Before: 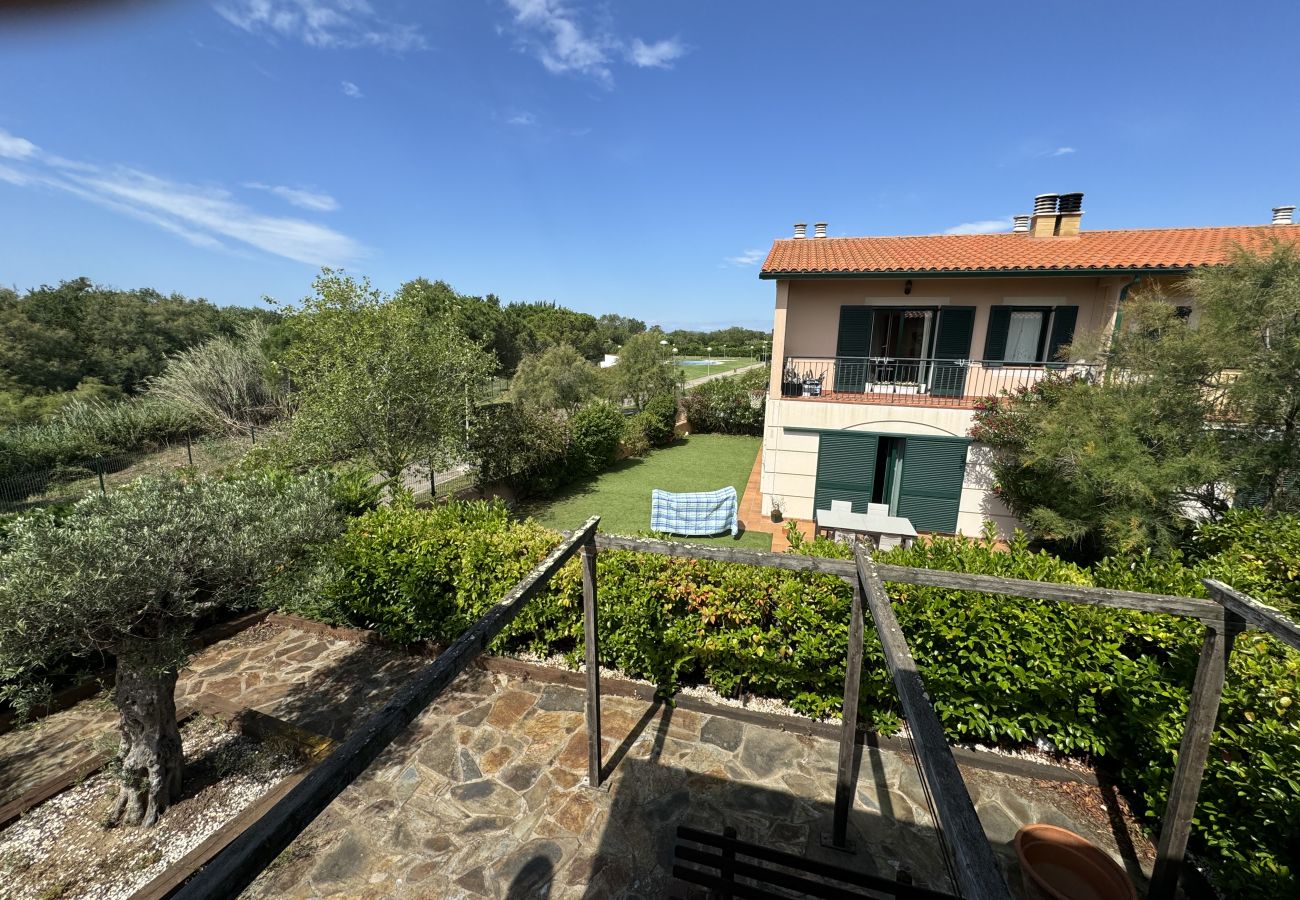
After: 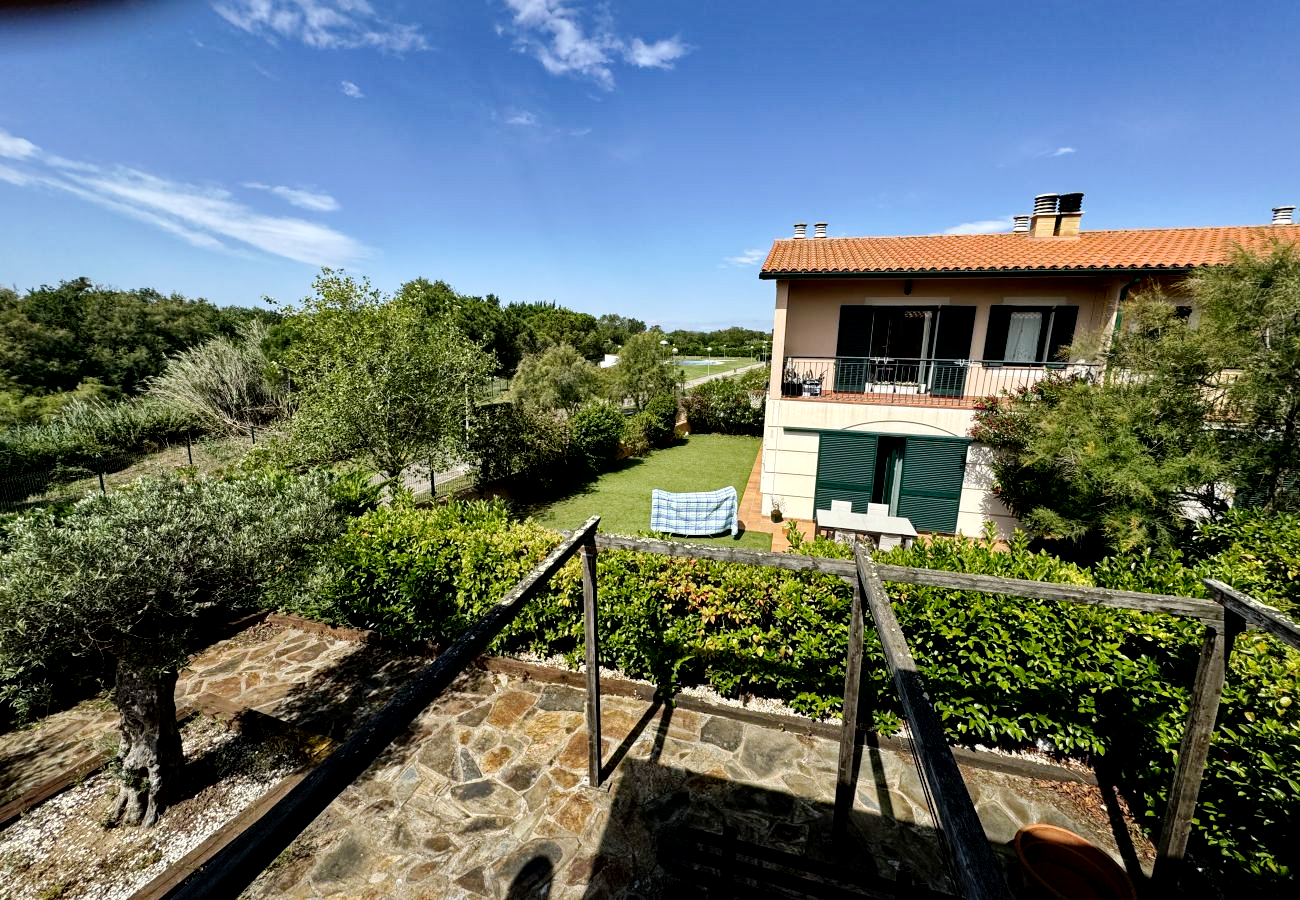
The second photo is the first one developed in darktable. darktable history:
haze removal: compatibility mode true, adaptive false
tone curve: curves: ch0 [(0, 0) (0.003, 0.006) (0.011, 0.014) (0.025, 0.024) (0.044, 0.035) (0.069, 0.046) (0.1, 0.074) (0.136, 0.115) (0.177, 0.161) (0.224, 0.226) (0.277, 0.293) (0.335, 0.364) (0.399, 0.441) (0.468, 0.52) (0.543, 0.58) (0.623, 0.657) (0.709, 0.72) (0.801, 0.794) (0.898, 0.883) (1, 1)], preserve colors none
local contrast: mode bilateral grid, contrast 26, coarseness 61, detail 151%, midtone range 0.2
levels: mode automatic, levels [0, 0.478, 1]
exposure: black level correction 0.009, exposure -0.673 EV, compensate highlight preservation false
